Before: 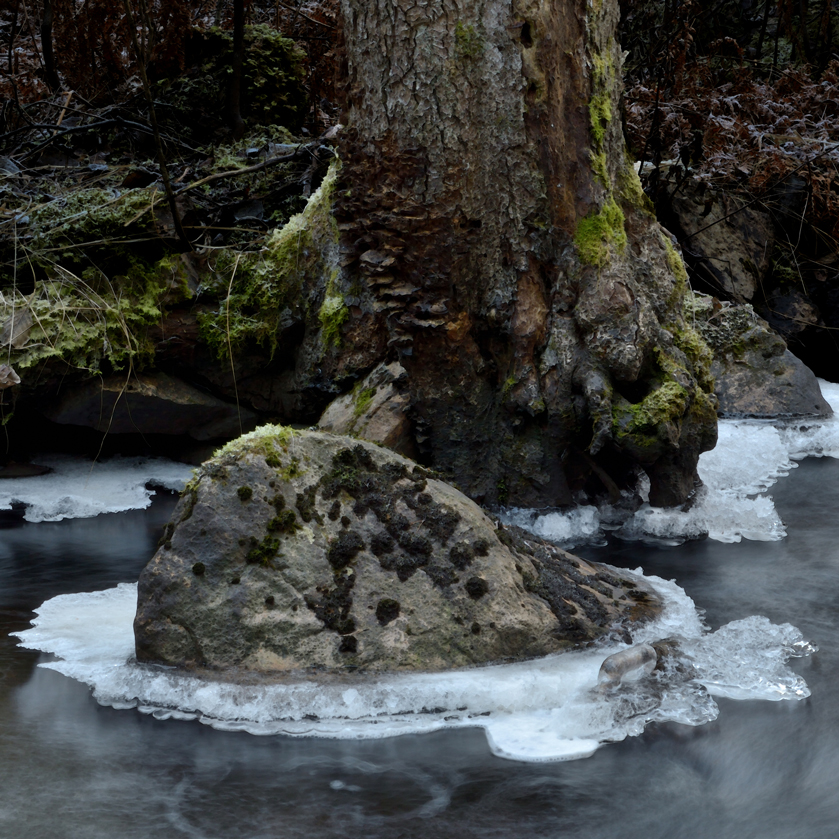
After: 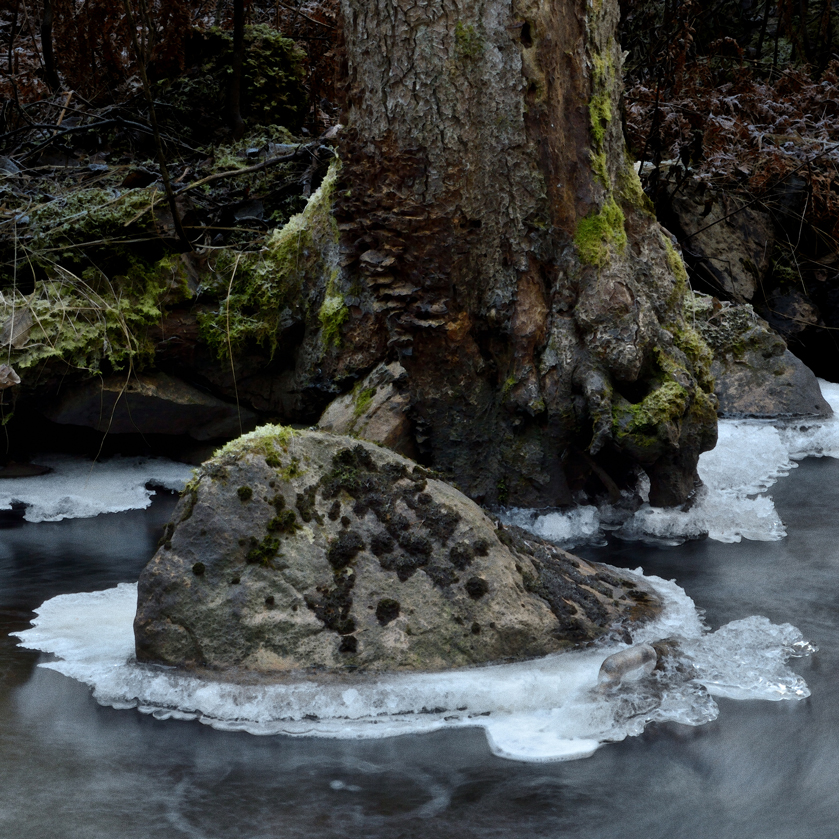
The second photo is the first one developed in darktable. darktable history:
grain: coarseness 0.09 ISO, strength 16.61%
